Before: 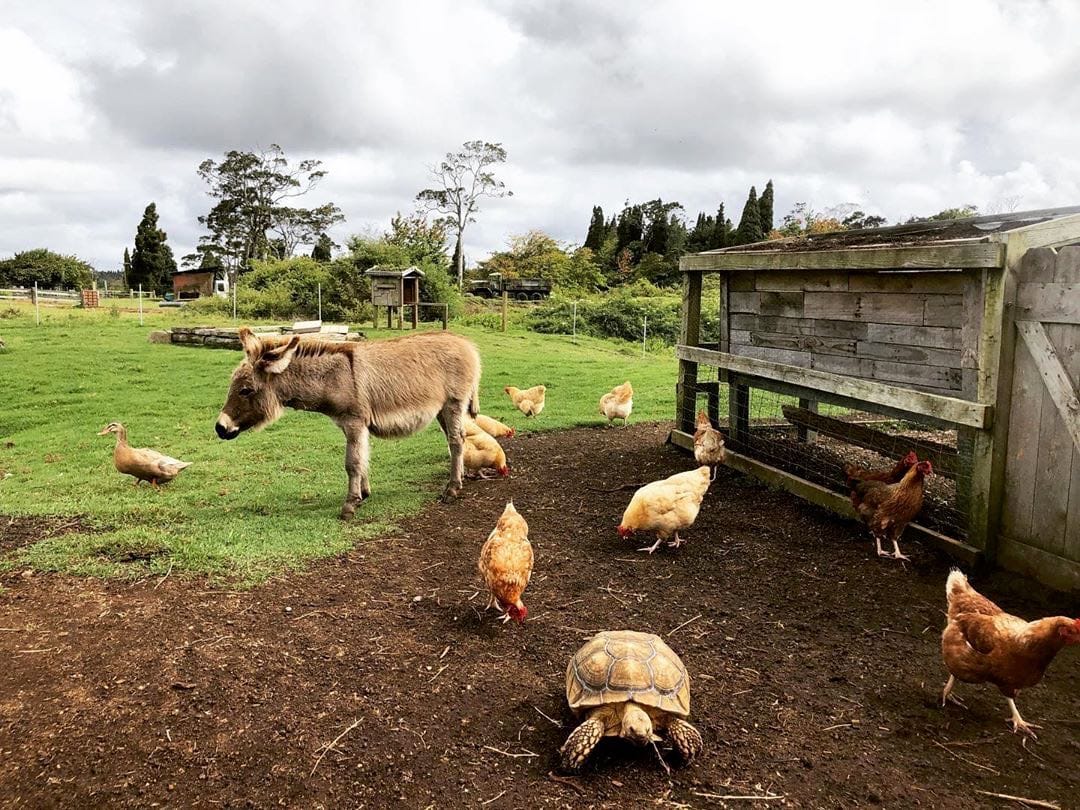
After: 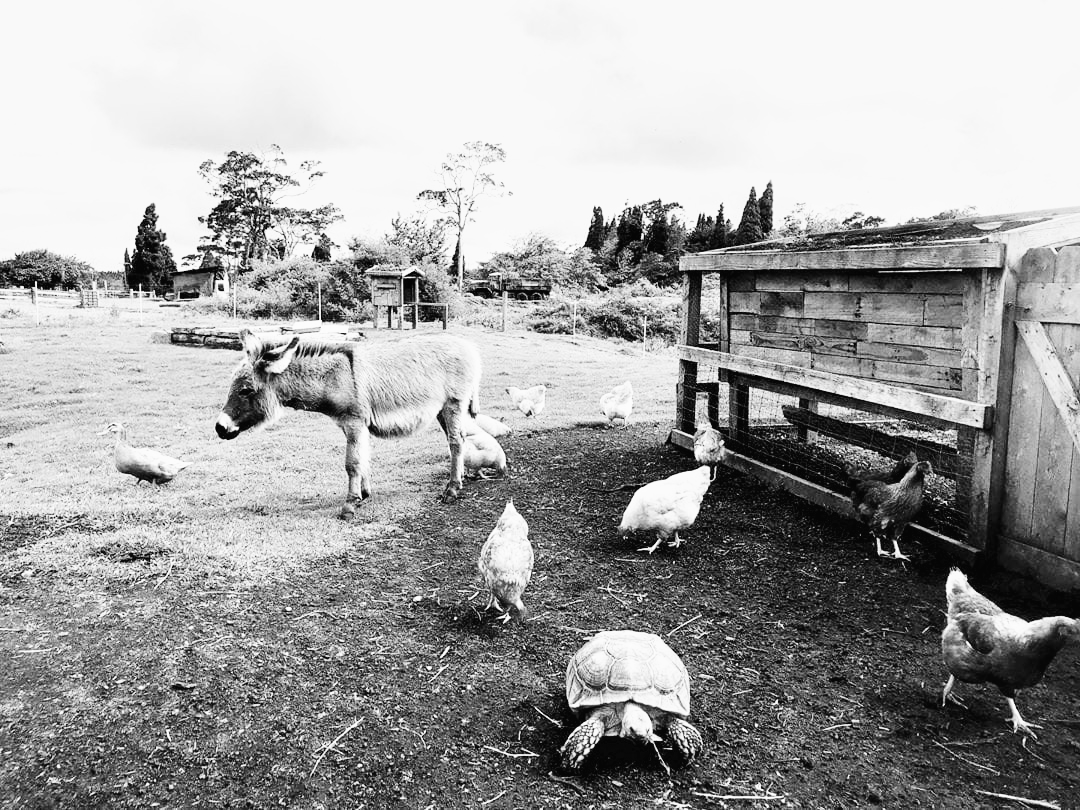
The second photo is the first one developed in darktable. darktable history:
monochrome: a 32, b 64, size 2.3
base curve: curves: ch0 [(0, 0.003) (0.001, 0.002) (0.006, 0.004) (0.02, 0.022) (0.048, 0.086) (0.094, 0.234) (0.162, 0.431) (0.258, 0.629) (0.385, 0.8) (0.548, 0.918) (0.751, 0.988) (1, 1)], preserve colors none
